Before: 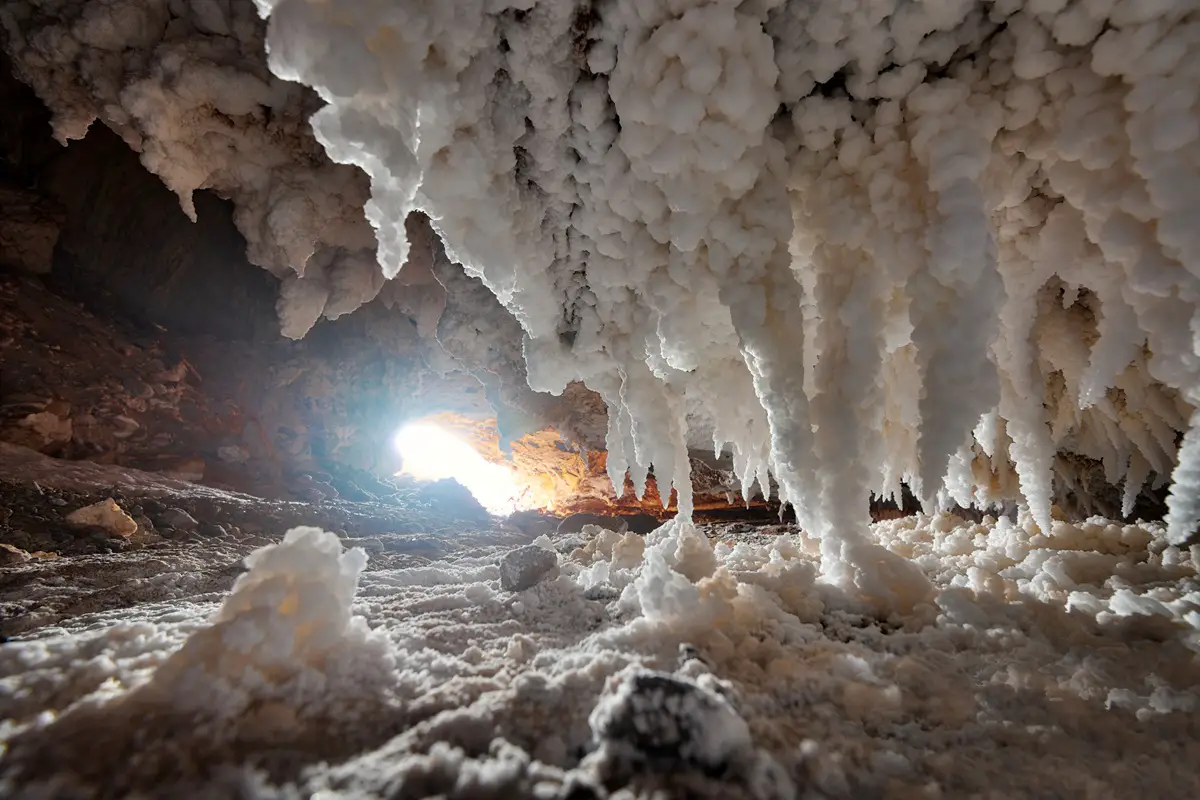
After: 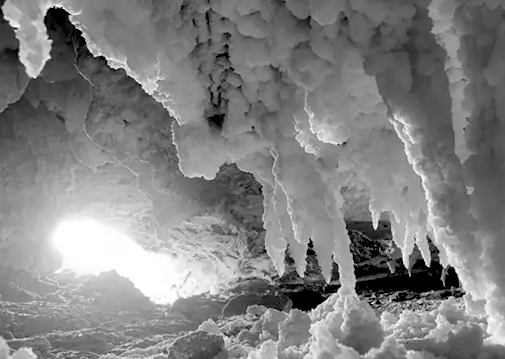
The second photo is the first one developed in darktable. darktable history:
rotate and perspective: rotation -4.86°, automatic cropping off
rgb levels: levels [[0.034, 0.472, 0.904], [0, 0.5, 1], [0, 0.5, 1]]
color calibration: output gray [0.23, 0.37, 0.4, 0], gray › normalize channels true, illuminant same as pipeline (D50), adaptation XYZ, x 0.346, y 0.359, gamut compression 0
crop: left 30%, top 30%, right 30%, bottom 30%
